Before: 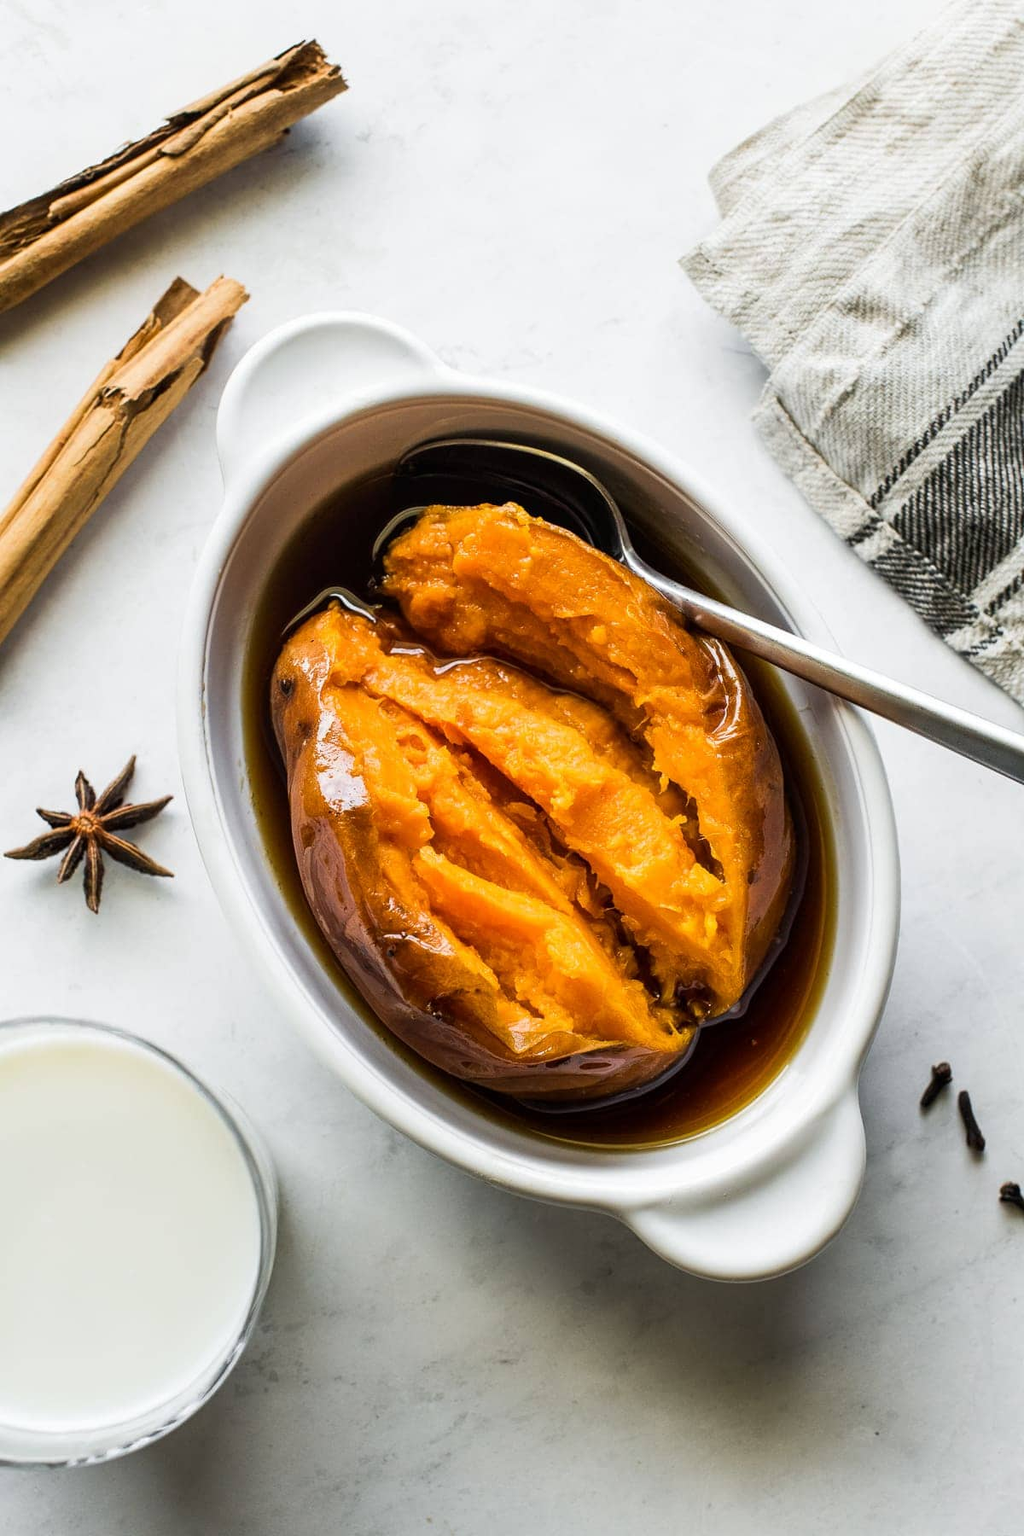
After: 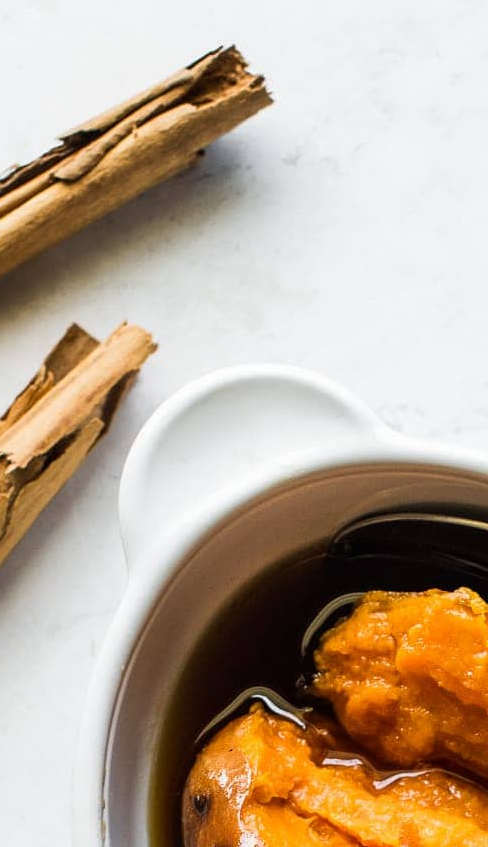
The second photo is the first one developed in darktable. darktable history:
crop and rotate: left 11.307%, top 0.056%, right 47.951%, bottom 52.837%
